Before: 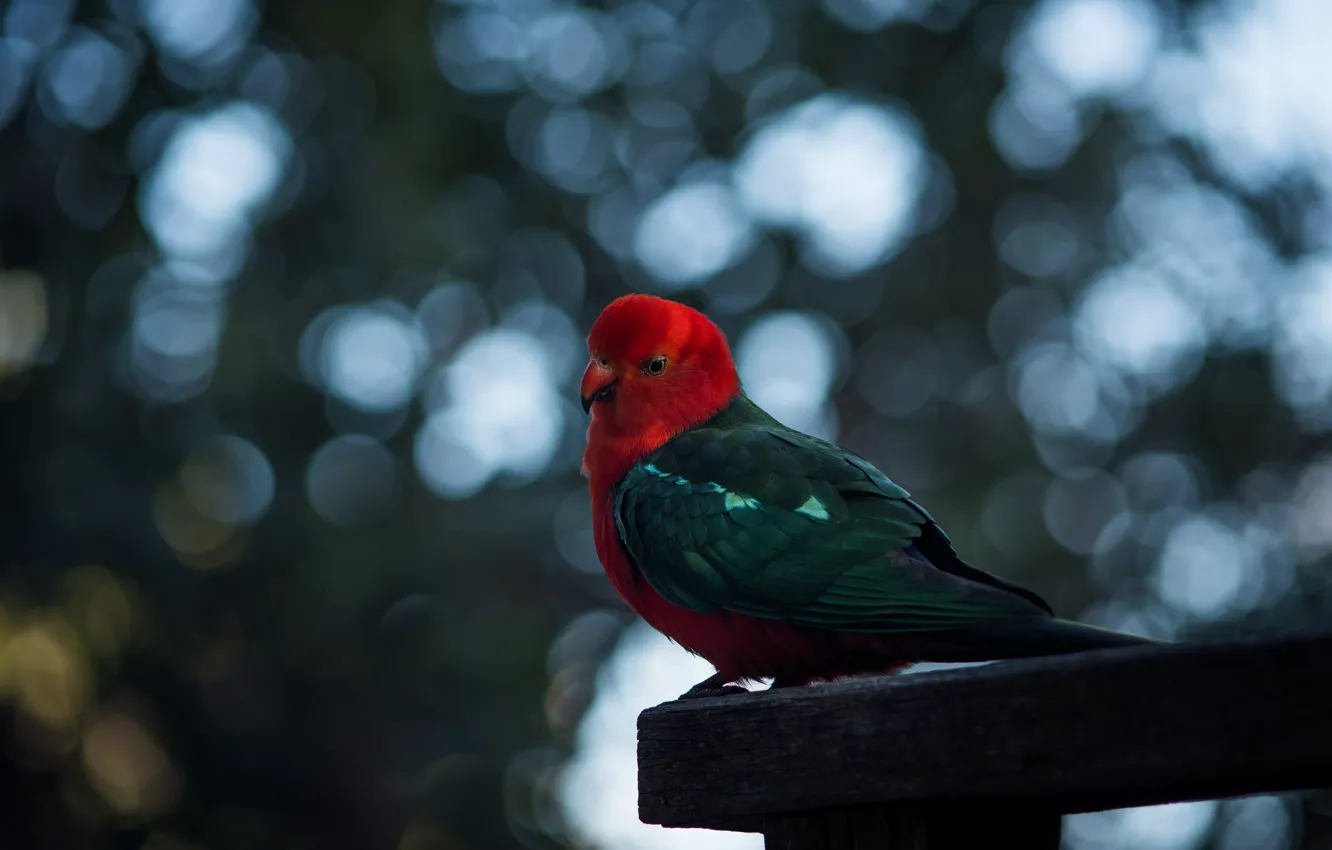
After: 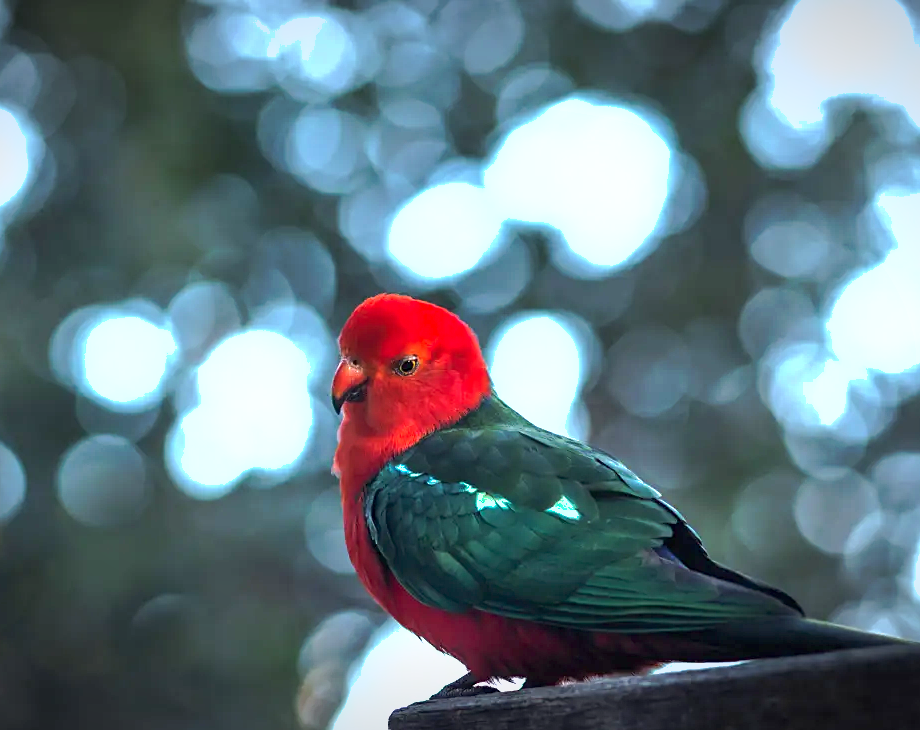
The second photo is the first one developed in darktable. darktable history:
sharpen: amount 0.212
crop: left 18.737%, right 12.181%, bottom 14.09%
exposure: black level correction 0, exposure 1.759 EV, compensate highlight preservation false
tone curve: curves: ch0 [(0, 0) (0.003, 0.003) (0.011, 0.011) (0.025, 0.025) (0.044, 0.044) (0.069, 0.068) (0.1, 0.099) (0.136, 0.134) (0.177, 0.175) (0.224, 0.222) (0.277, 0.274) (0.335, 0.331) (0.399, 0.395) (0.468, 0.463) (0.543, 0.554) (0.623, 0.632) (0.709, 0.716) (0.801, 0.805) (0.898, 0.9) (1, 1)], preserve colors none
vignetting: fall-off start 99.14%, fall-off radius 99.33%, brightness -0.575, width/height ratio 1.427, unbound false
shadows and highlights: on, module defaults
tone equalizer: -8 EV -0.39 EV, -7 EV -0.359 EV, -6 EV -0.326 EV, -5 EV -0.234 EV, -3 EV 0.206 EV, -2 EV 0.331 EV, -1 EV 0.4 EV, +0 EV 0.432 EV, edges refinement/feathering 500, mask exposure compensation -1.57 EV, preserve details no
